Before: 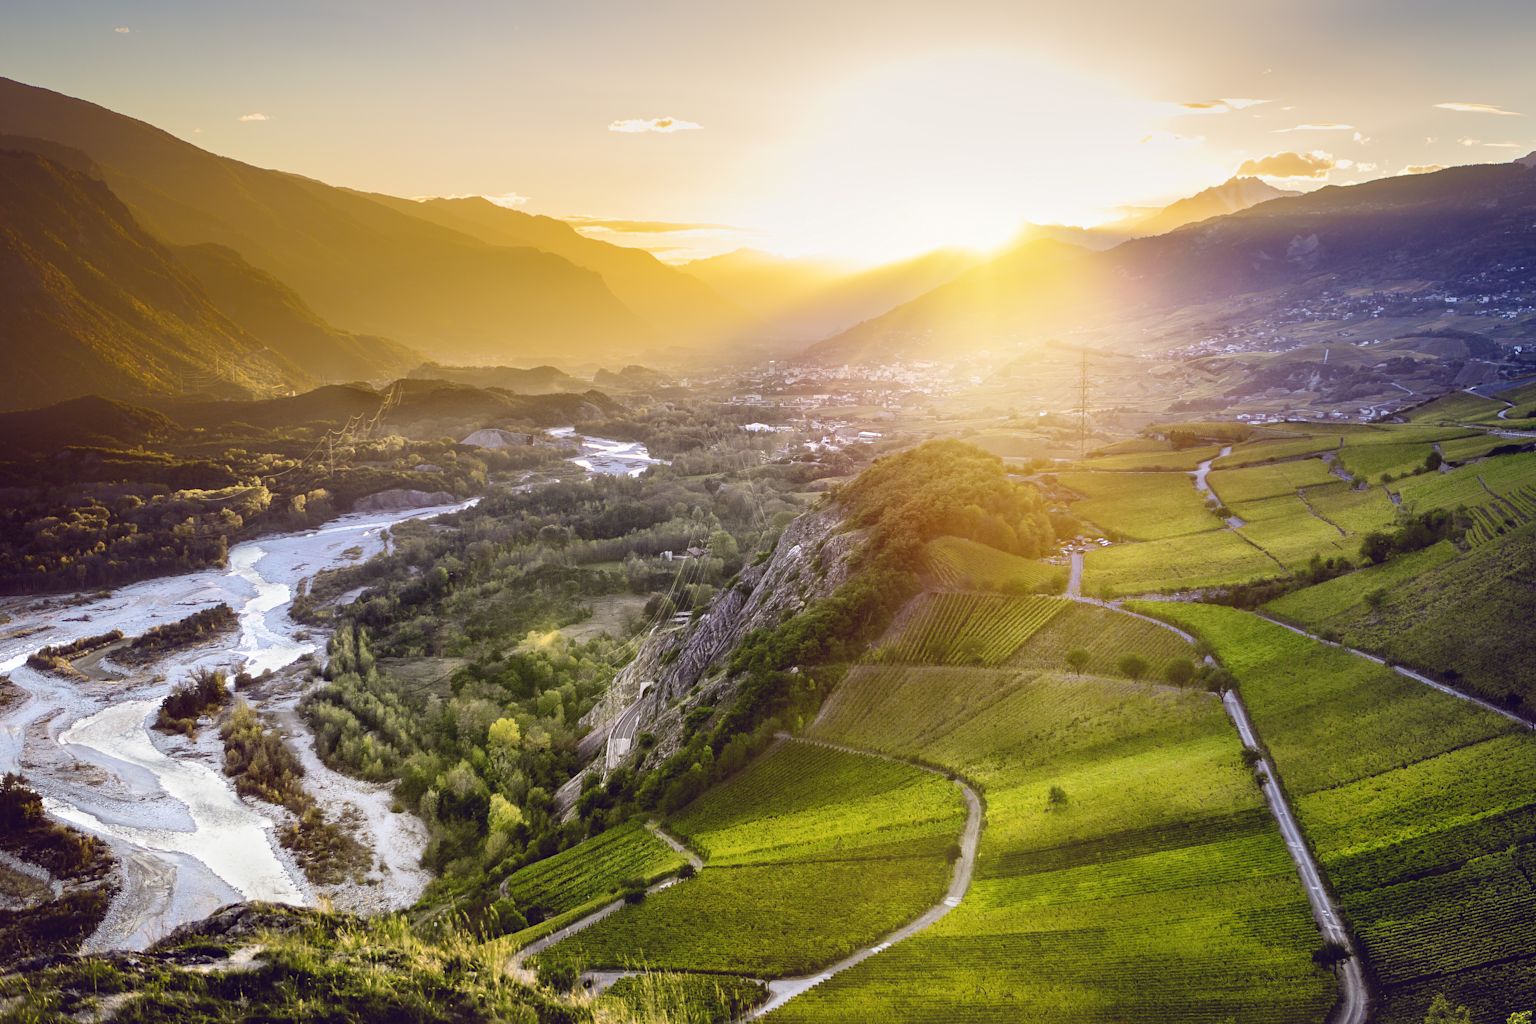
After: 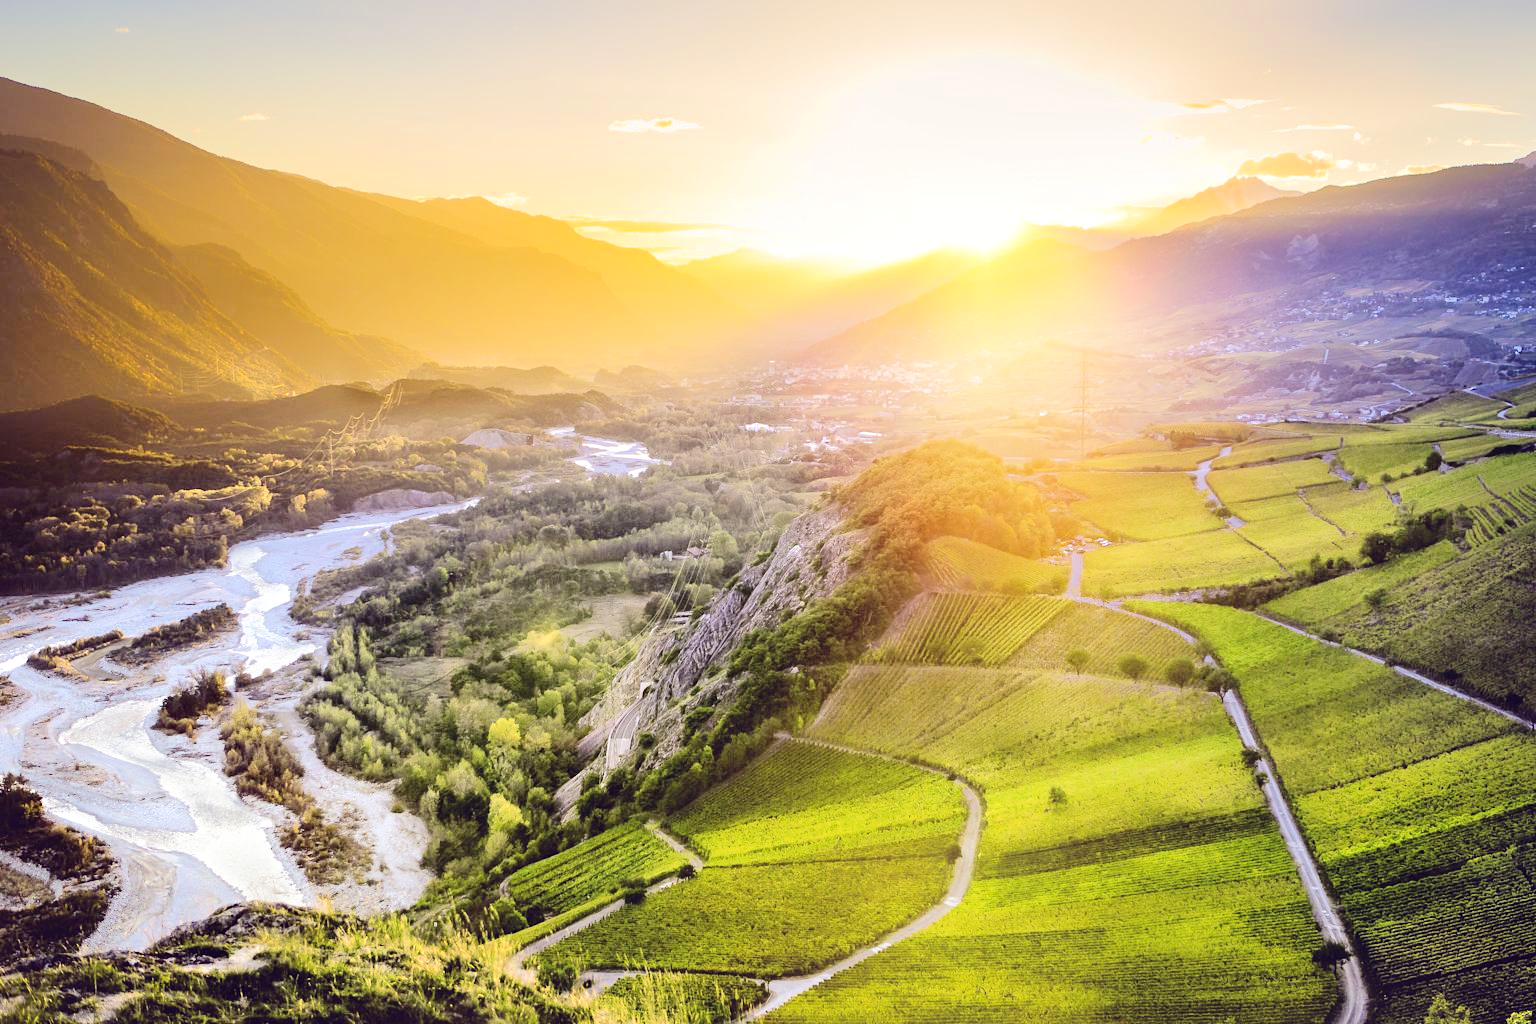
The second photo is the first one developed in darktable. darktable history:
tone equalizer: -7 EV 0.146 EV, -6 EV 0.636 EV, -5 EV 1.16 EV, -4 EV 1.37 EV, -3 EV 1.12 EV, -2 EV 0.6 EV, -1 EV 0.146 EV, edges refinement/feathering 500, mask exposure compensation -1.57 EV, preserve details no
